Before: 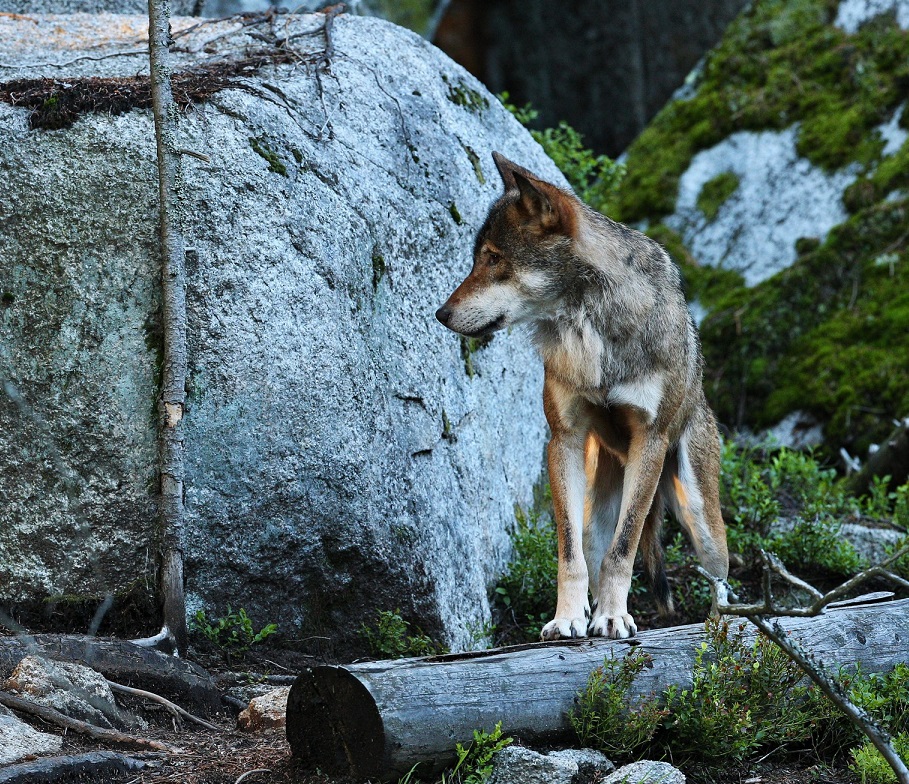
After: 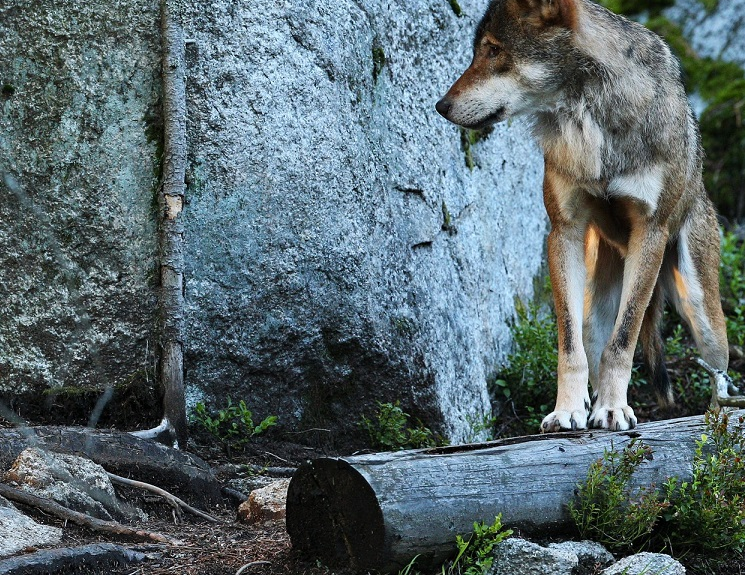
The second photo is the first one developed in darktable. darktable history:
crop: top 26.594%, right 18.007%
